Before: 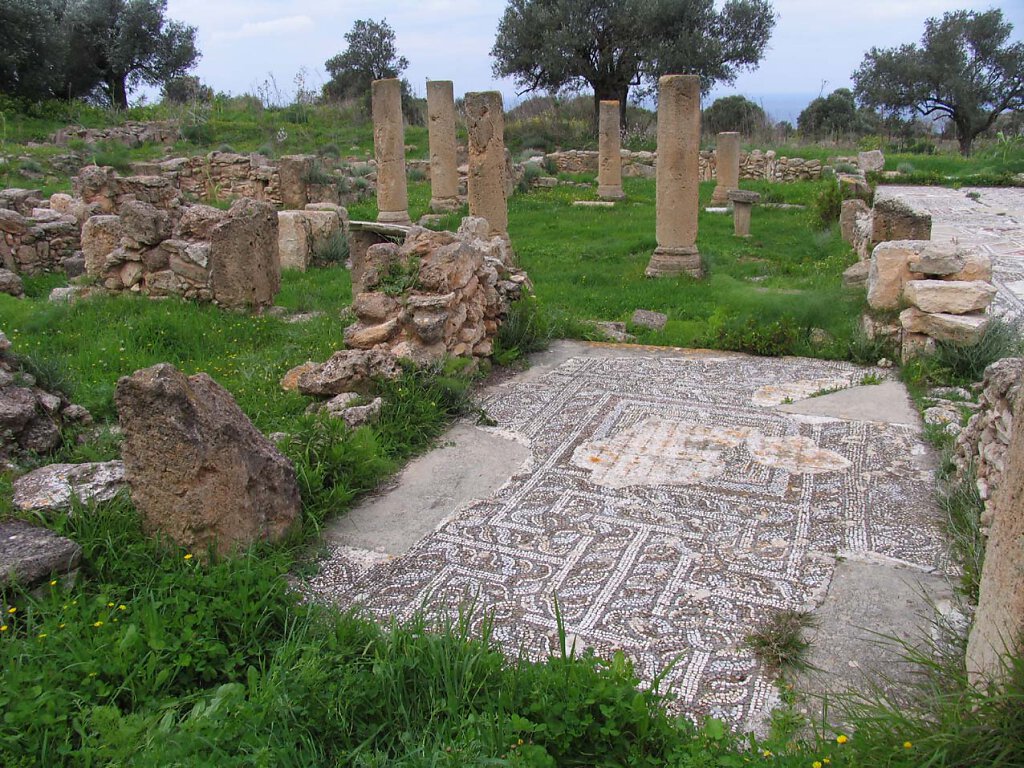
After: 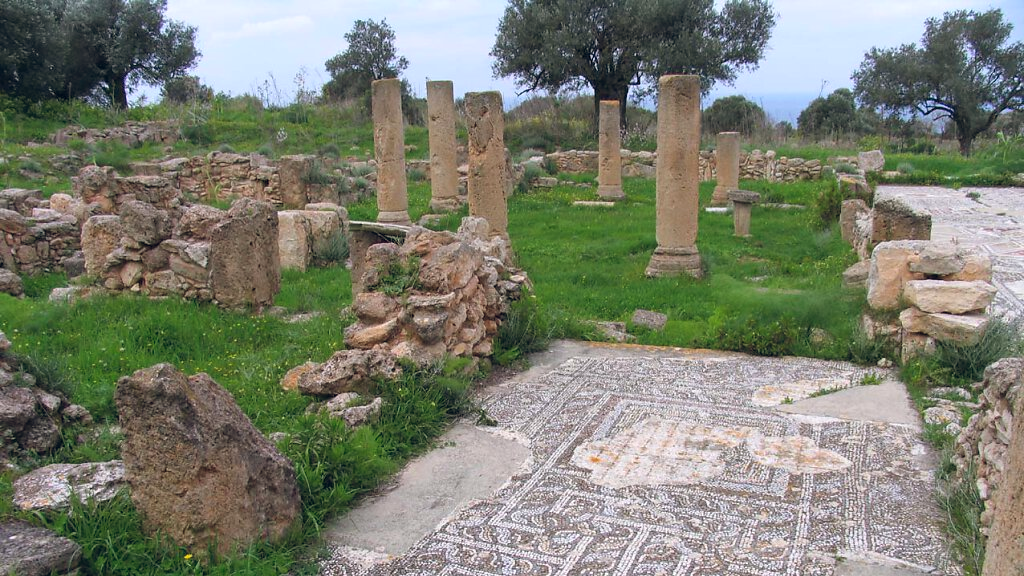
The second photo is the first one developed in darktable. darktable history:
color balance rgb: shadows lift › chroma 3.88%, shadows lift › hue 88.52°, power › hue 214.65°, global offset › chroma 0.1%, global offset › hue 252.4°, contrast 4.45%
crop: bottom 24.967%
contrast brightness saturation: contrast 0.03, brightness 0.06, saturation 0.13
